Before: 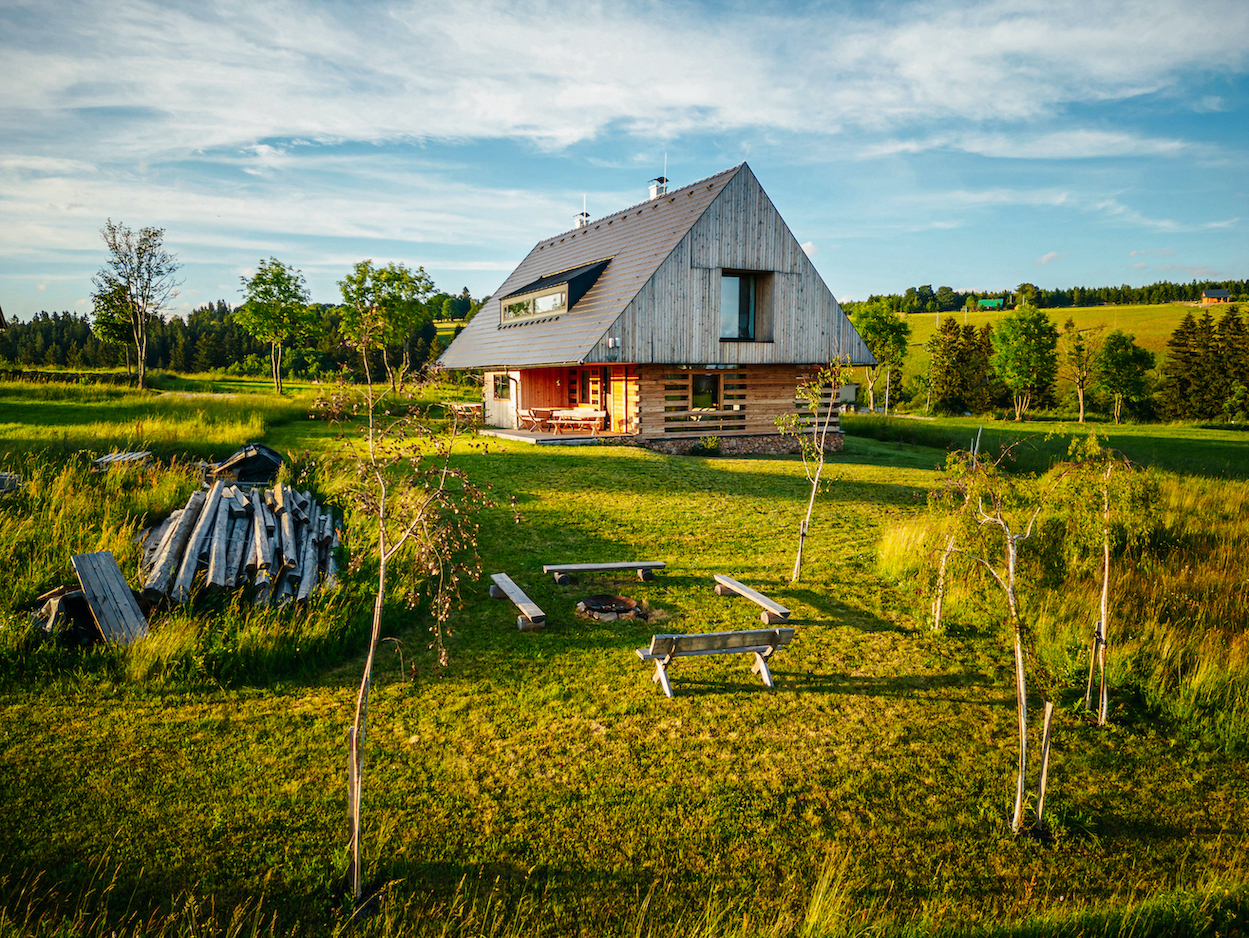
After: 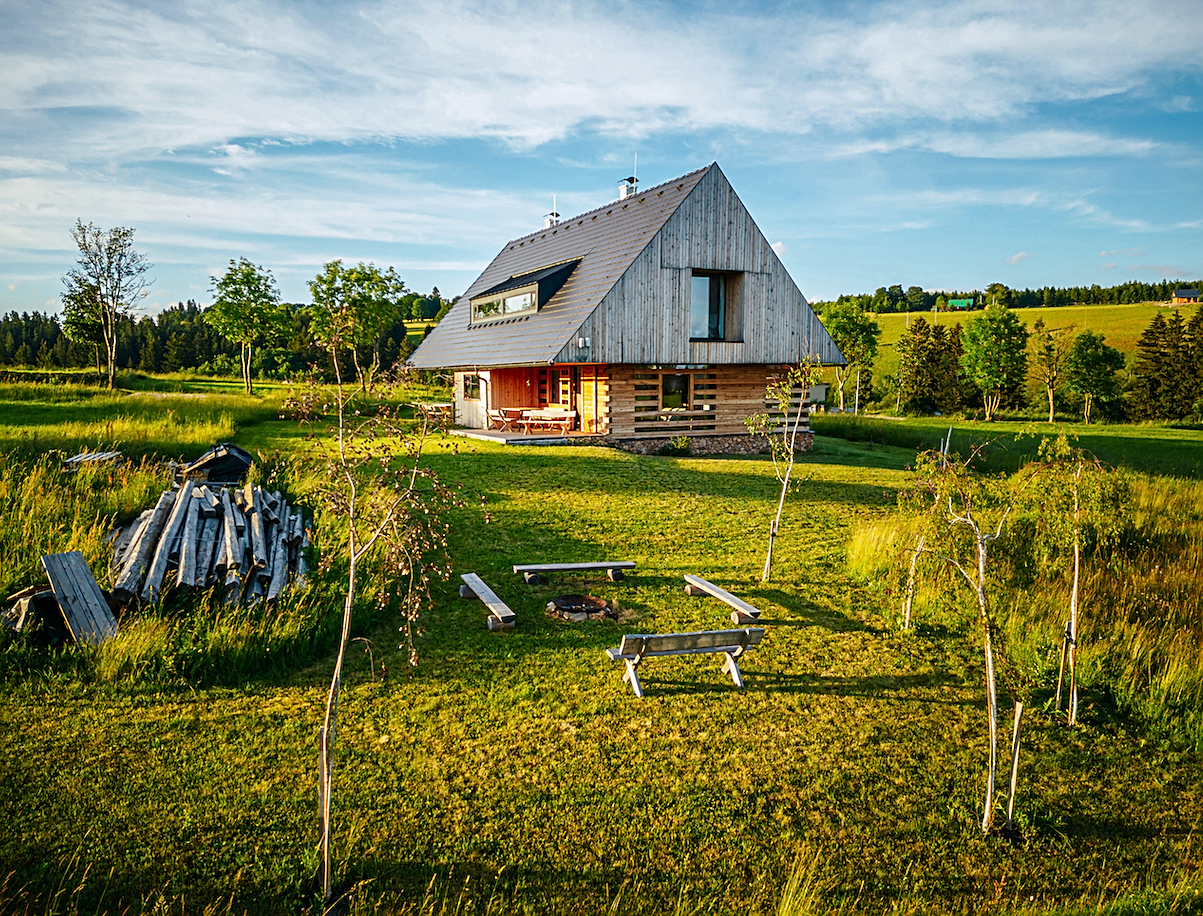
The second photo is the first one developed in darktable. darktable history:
white balance: red 0.98, blue 1.034
sharpen: on, module defaults
crop and rotate: left 2.536%, right 1.107%, bottom 2.246%
